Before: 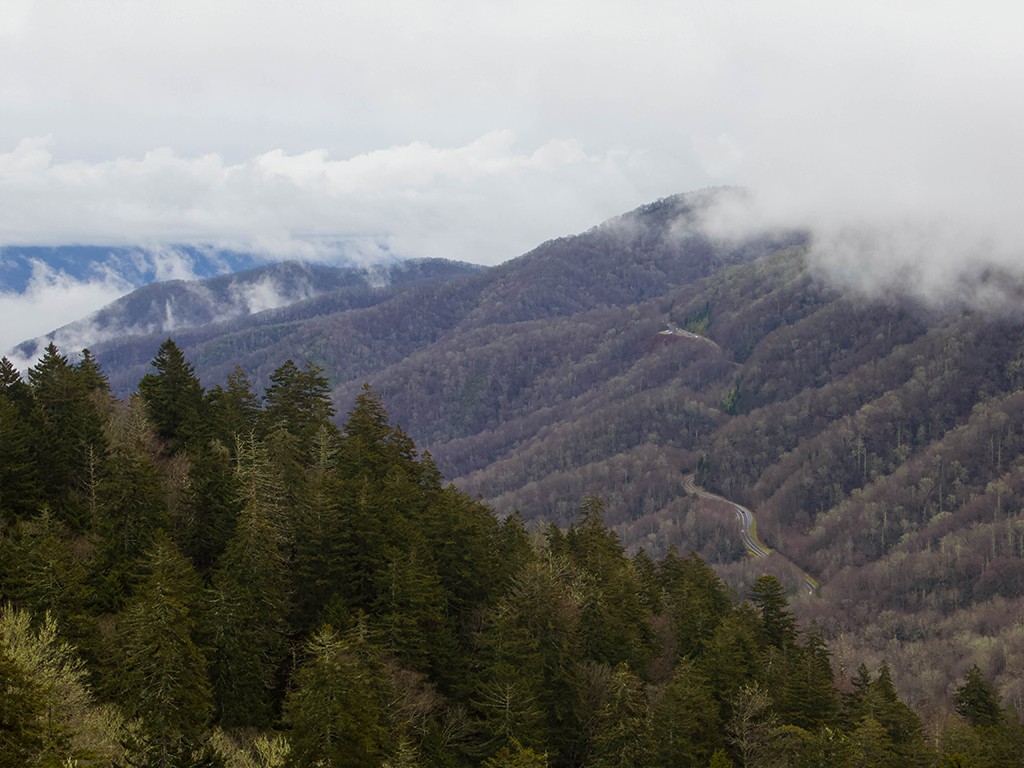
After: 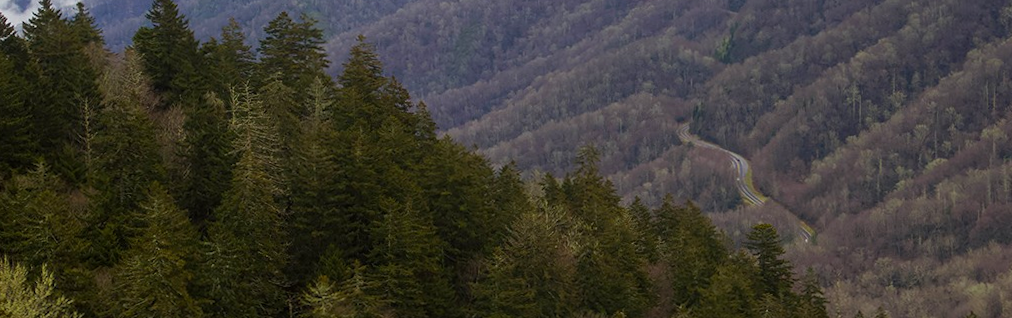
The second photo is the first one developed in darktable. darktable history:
crop: top 45.551%, bottom 12.262%
color correction: saturation 1.1
rotate and perspective: rotation -0.45°, automatic cropping original format, crop left 0.008, crop right 0.992, crop top 0.012, crop bottom 0.988
